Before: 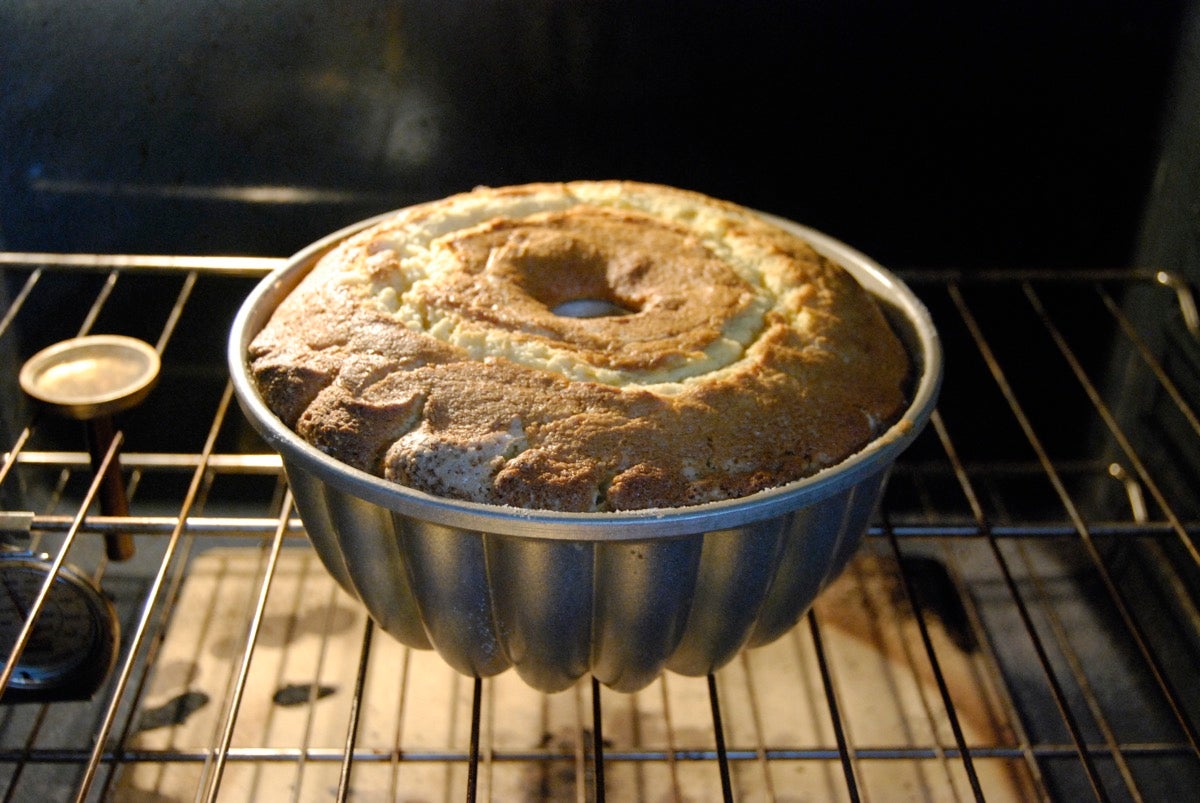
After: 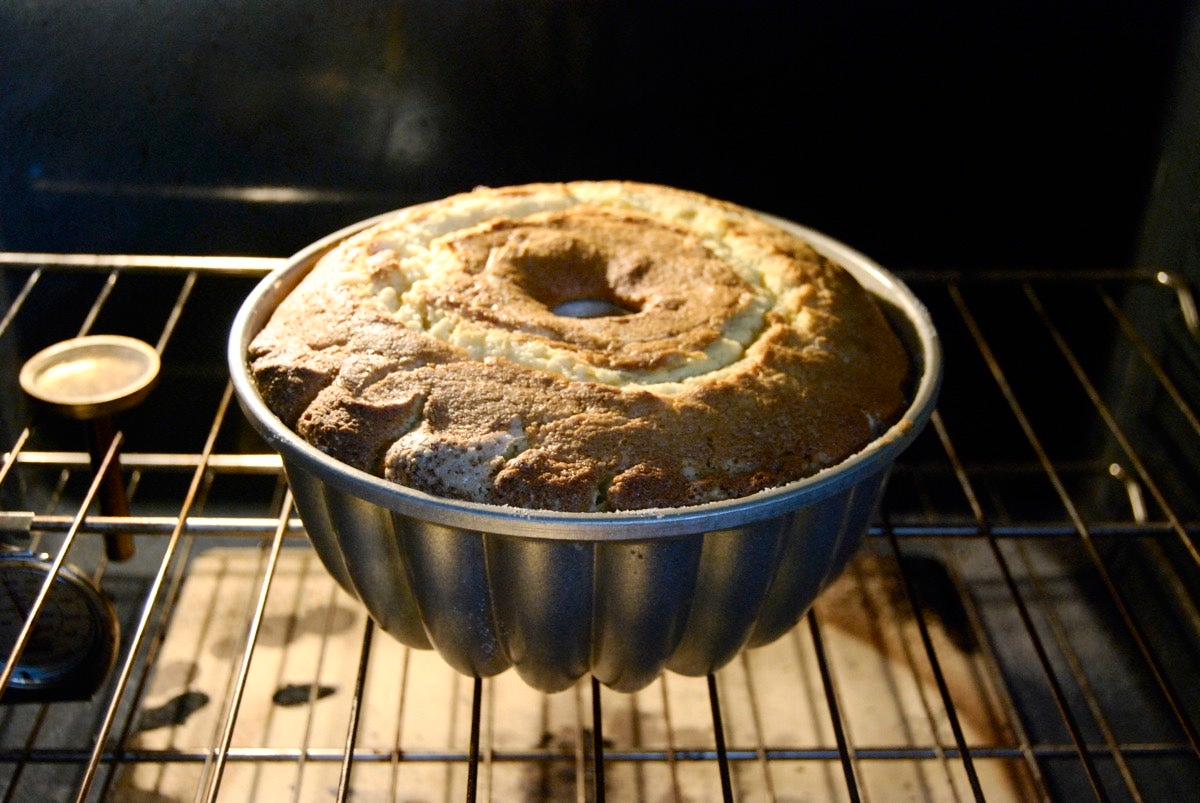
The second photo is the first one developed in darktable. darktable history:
contrast brightness saturation: contrast 0.216
